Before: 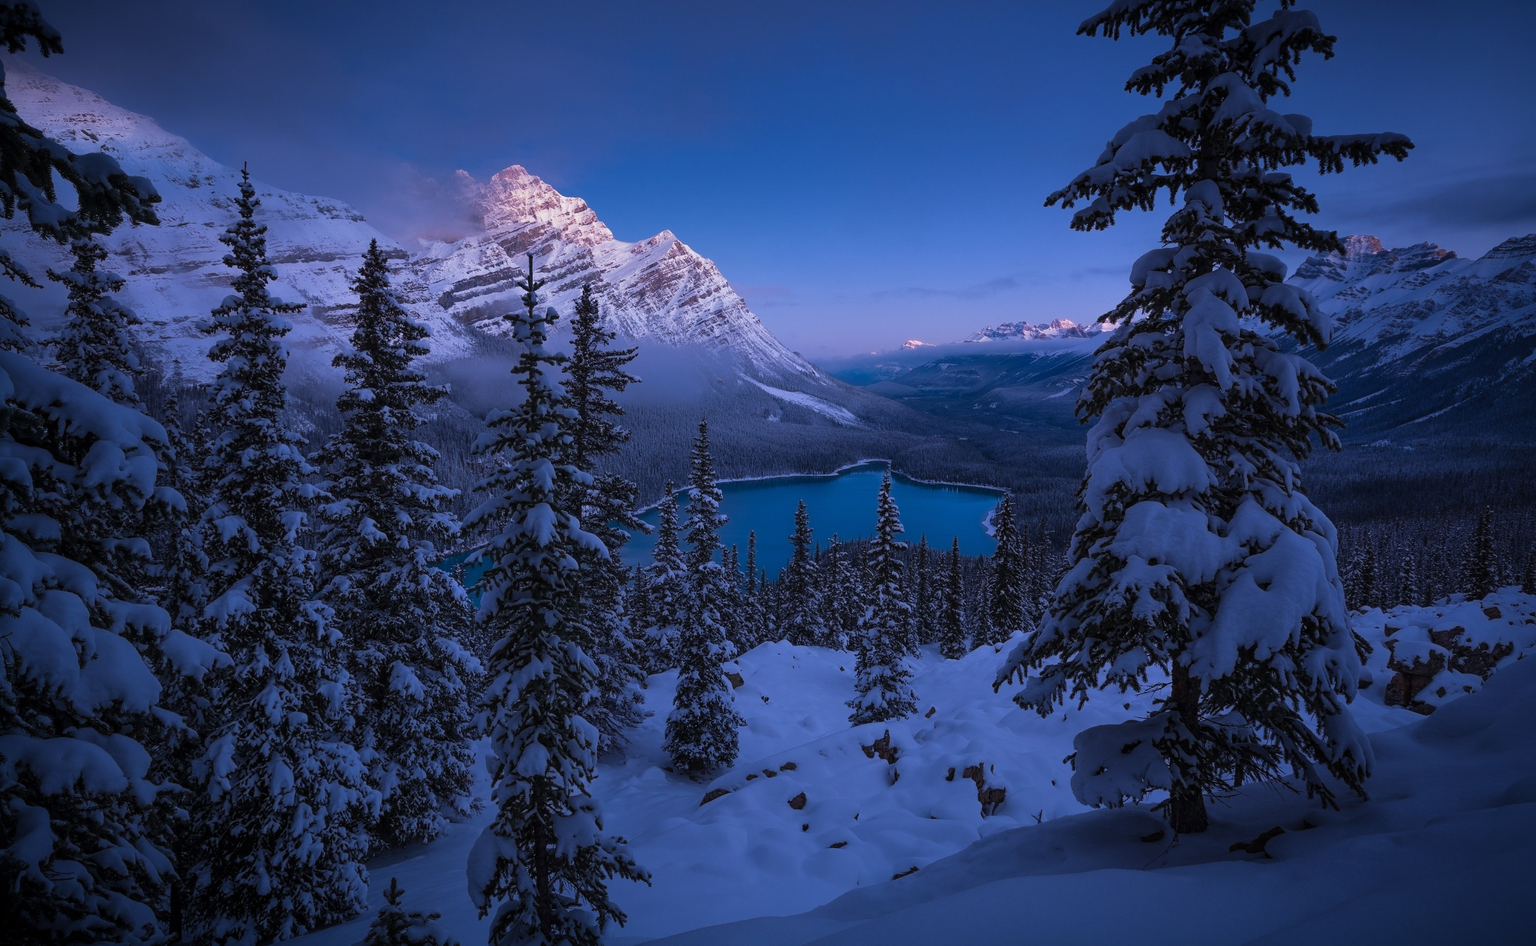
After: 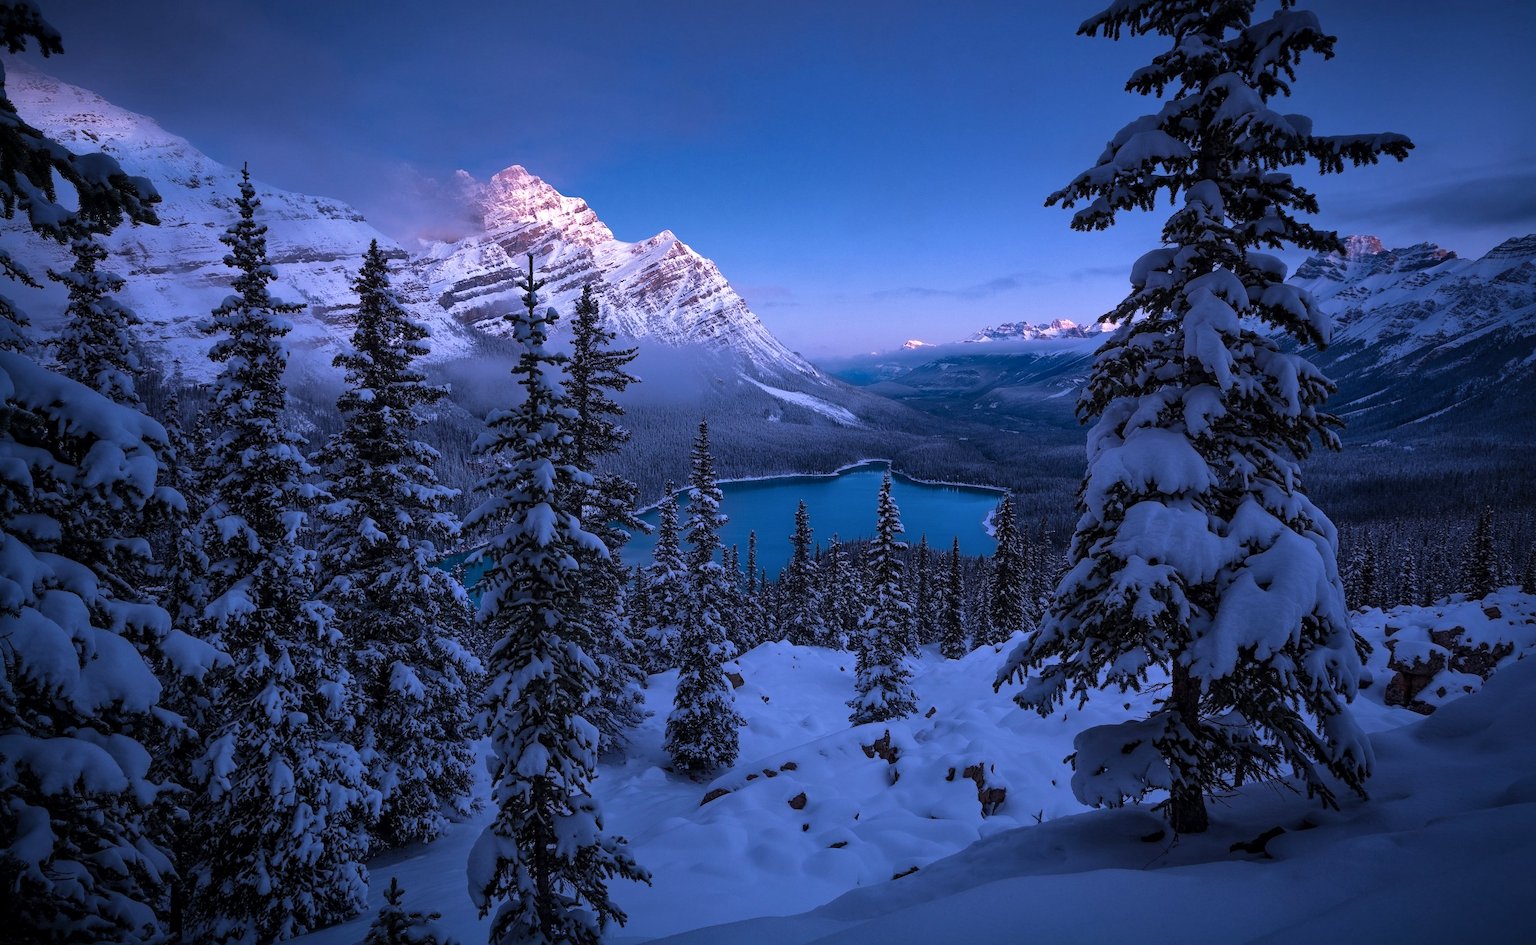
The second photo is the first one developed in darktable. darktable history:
velvia: strength 15% | blend: blend mode lighten, opacity 100%; mask: uniform (no mask)
contrast brightness saturation: saturation -0.05
local contrast: mode bilateral grid, contrast 20, coarseness 50, detail 120%, midtone range 0.2
levels: mode automatic, black 0.023%, white 99.97%, levels [0.062, 0.494, 0.925]
